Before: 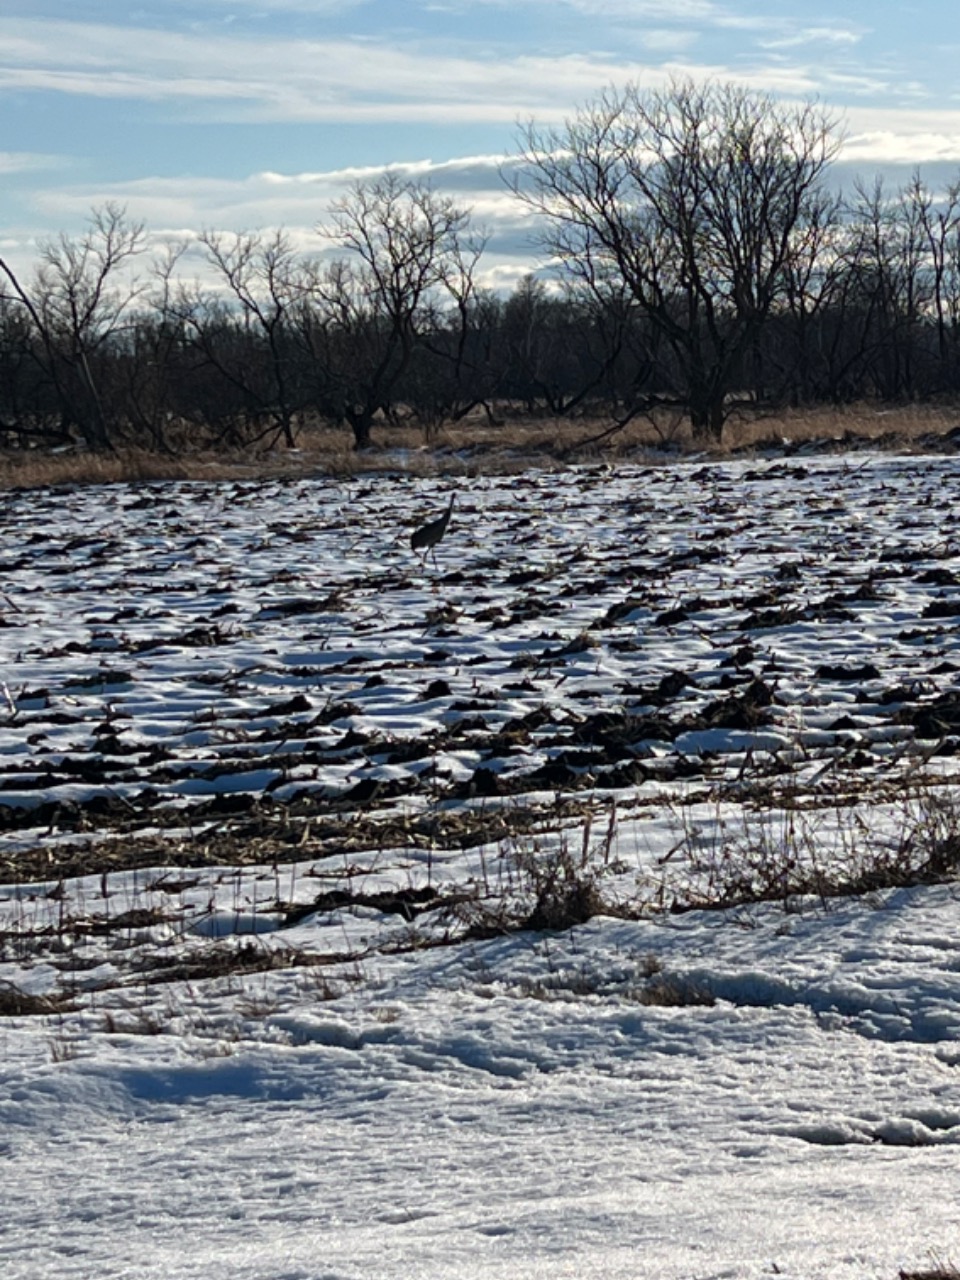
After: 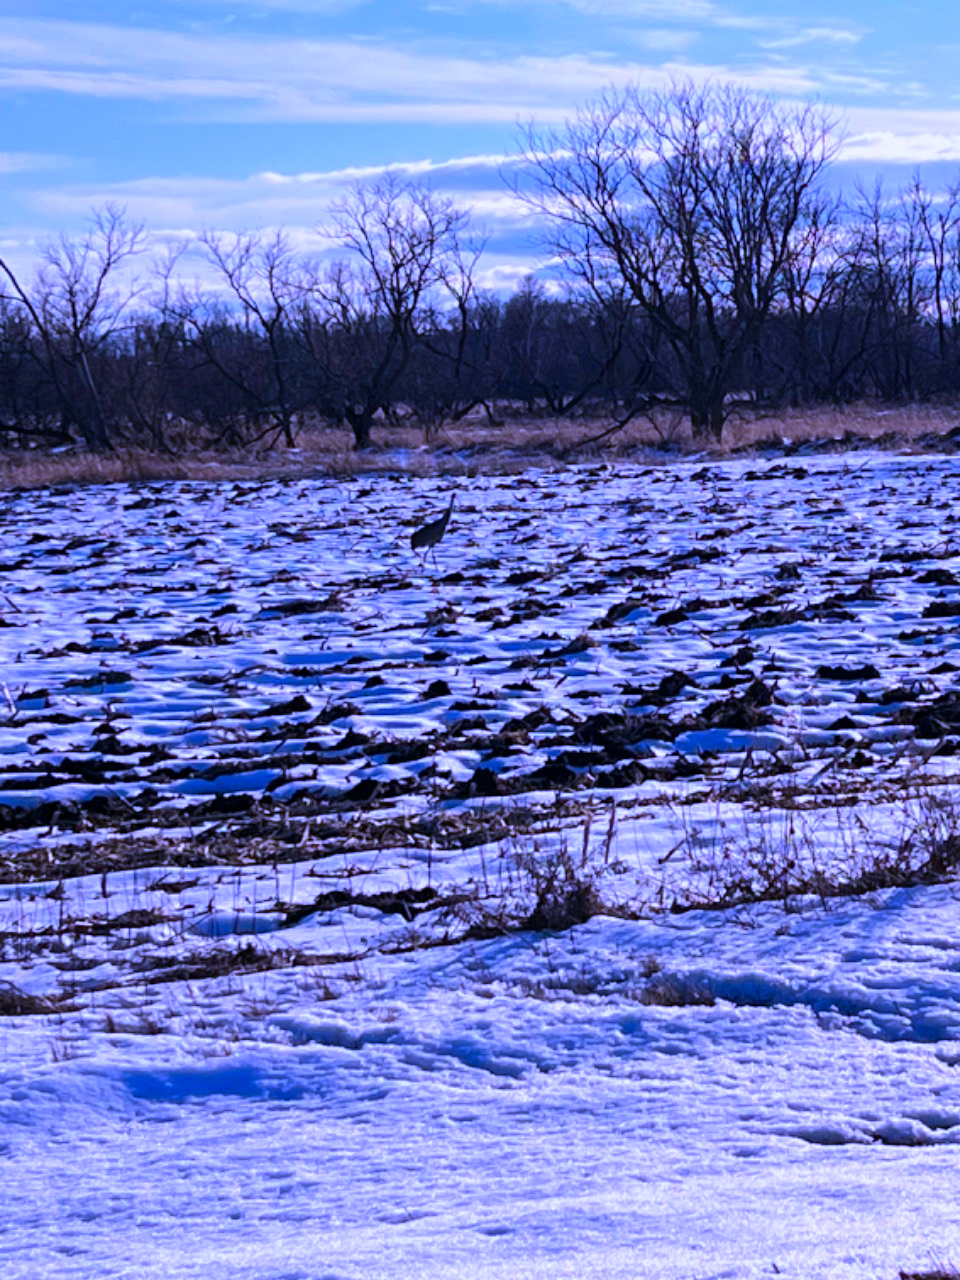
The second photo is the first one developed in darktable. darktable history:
white balance: red 0.98, blue 1.61
color balance rgb: perceptual saturation grading › global saturation 25%, perceptual brilliance grading › mid-tones 10%, perceptual brilliance grading › shadows 15%, global vibrance 20%
